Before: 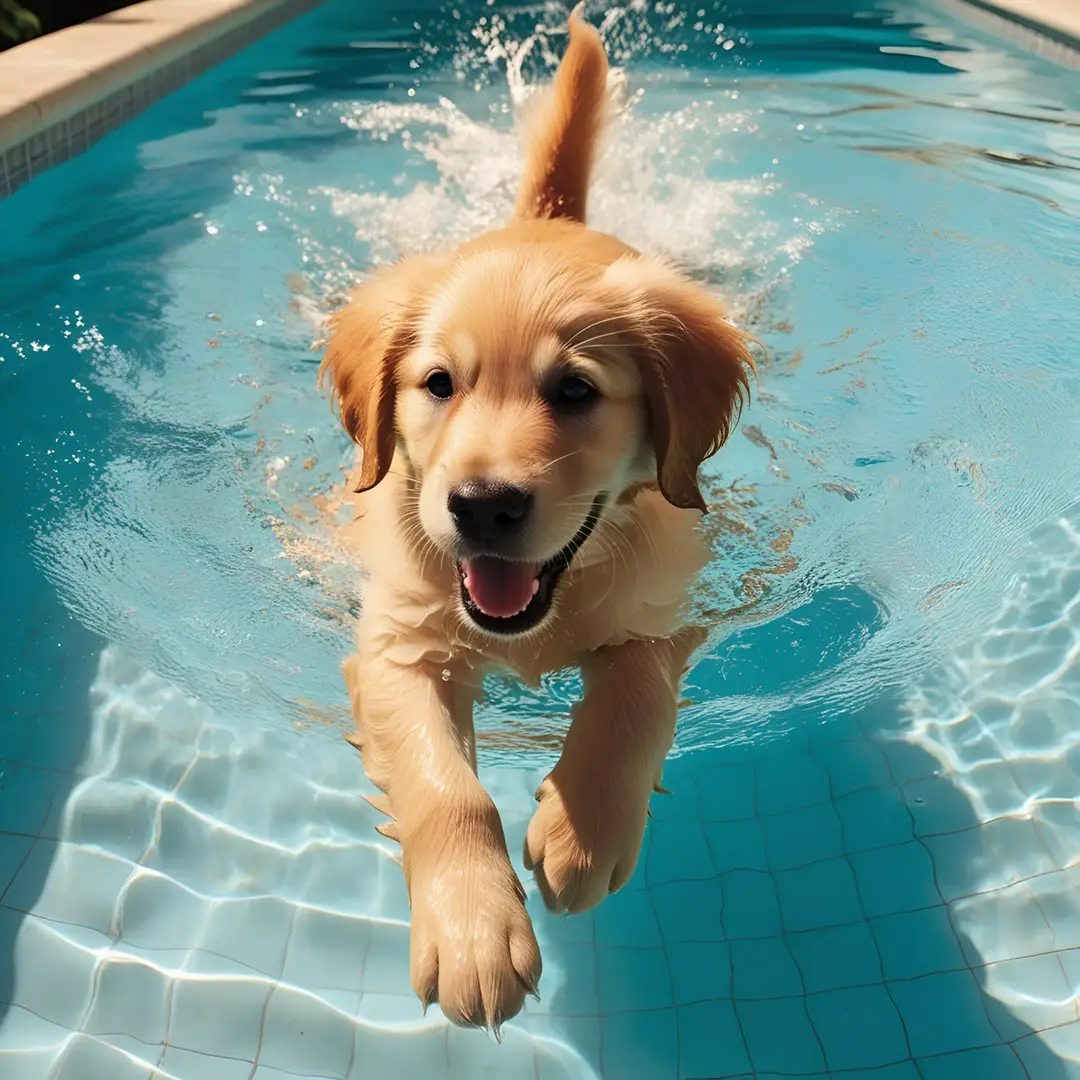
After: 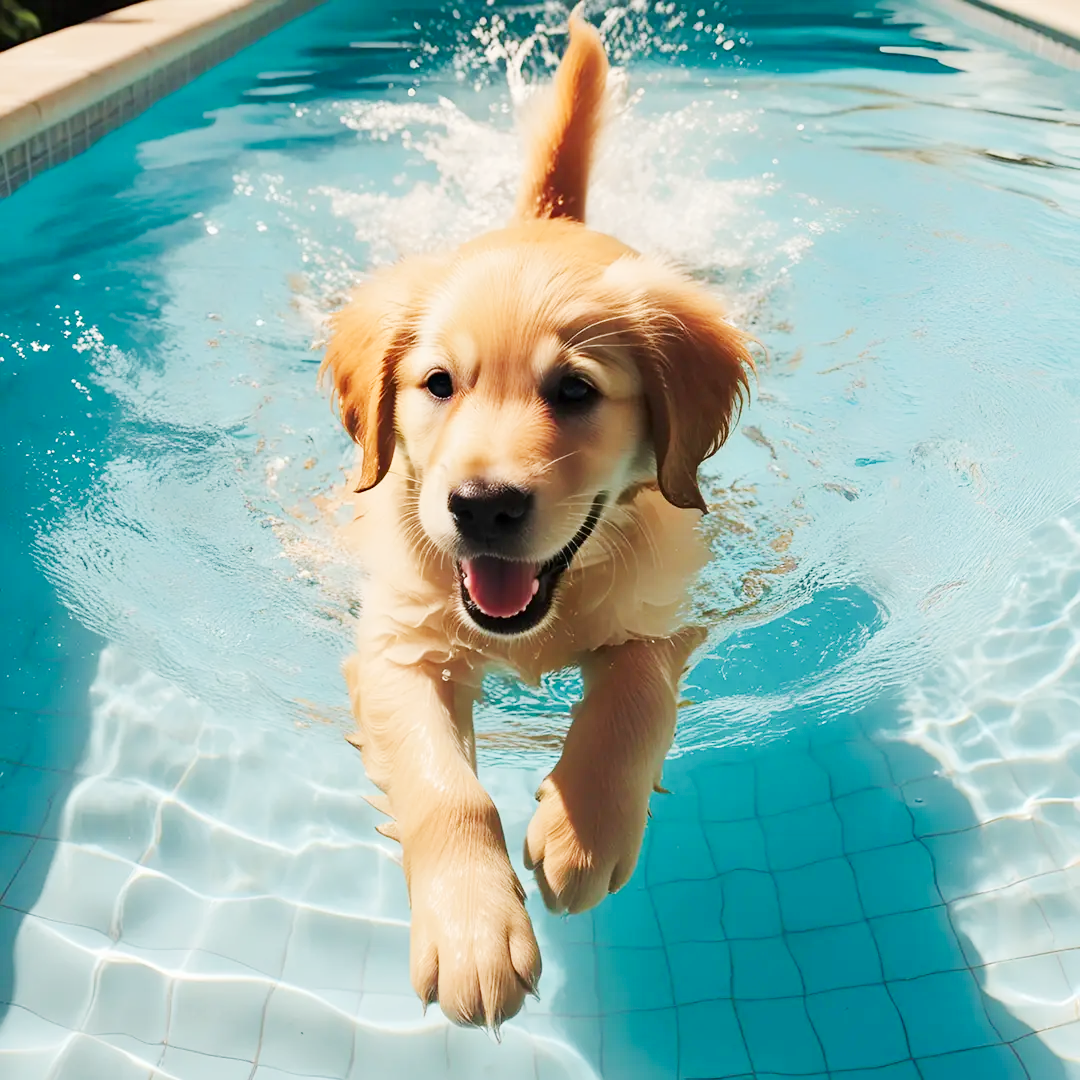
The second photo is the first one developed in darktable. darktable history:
tone curve: curves: ch0 [(0, 0) (0.003, 0.003) (0.011, 0.014) (0.025, 0.033) (0.044, 0.06) (0.069, 0.096) (0.1, 0.132) (0.136, 0.174) (0.177, 0.226) (0.224, 0.282) (0.277, 0.352) (0.335, 0.435) (0.399, 0.524) (0.468, 0.615) (0.543, 0.695) (0.623, 0.771) (0.709, 0.835) (0.801, 0.894) (0.898, 0.944) (1, 1)], preserve colors none
